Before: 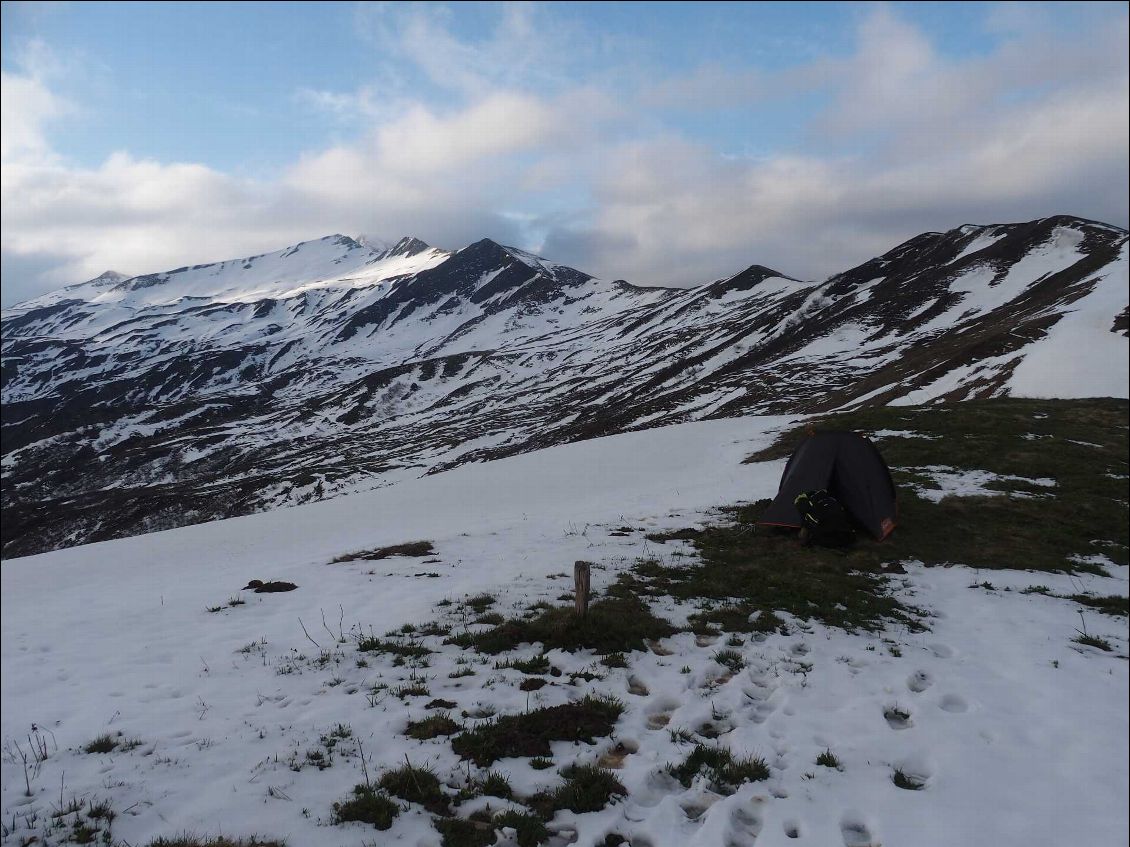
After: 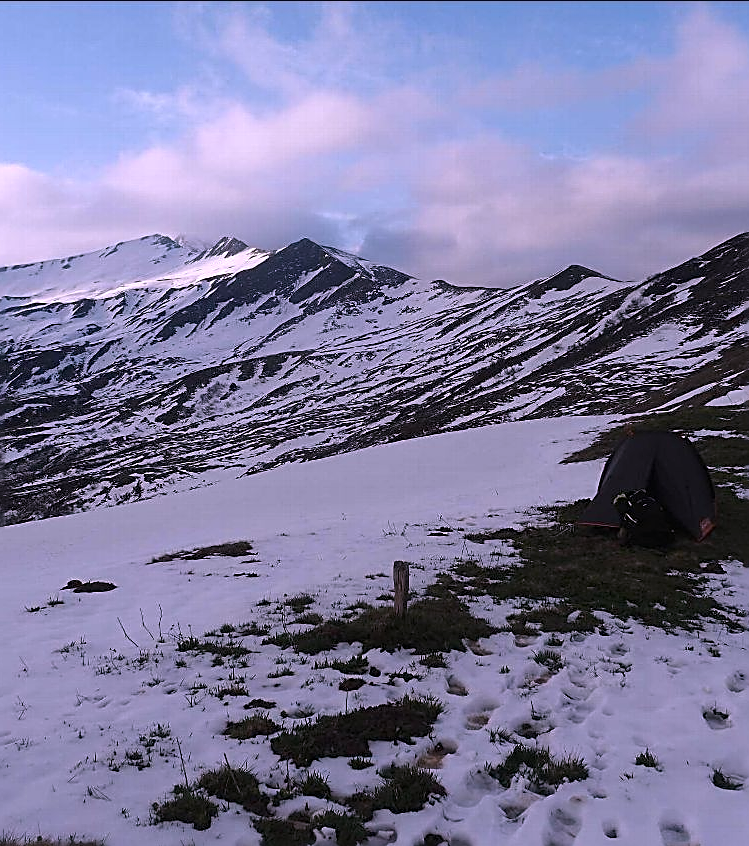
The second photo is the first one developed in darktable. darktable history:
color correction: highlights a* 15.56, highlights b* -20.24
crop and rotate: left 16.026%, right 17.61%
sharpen: amount 0.906
